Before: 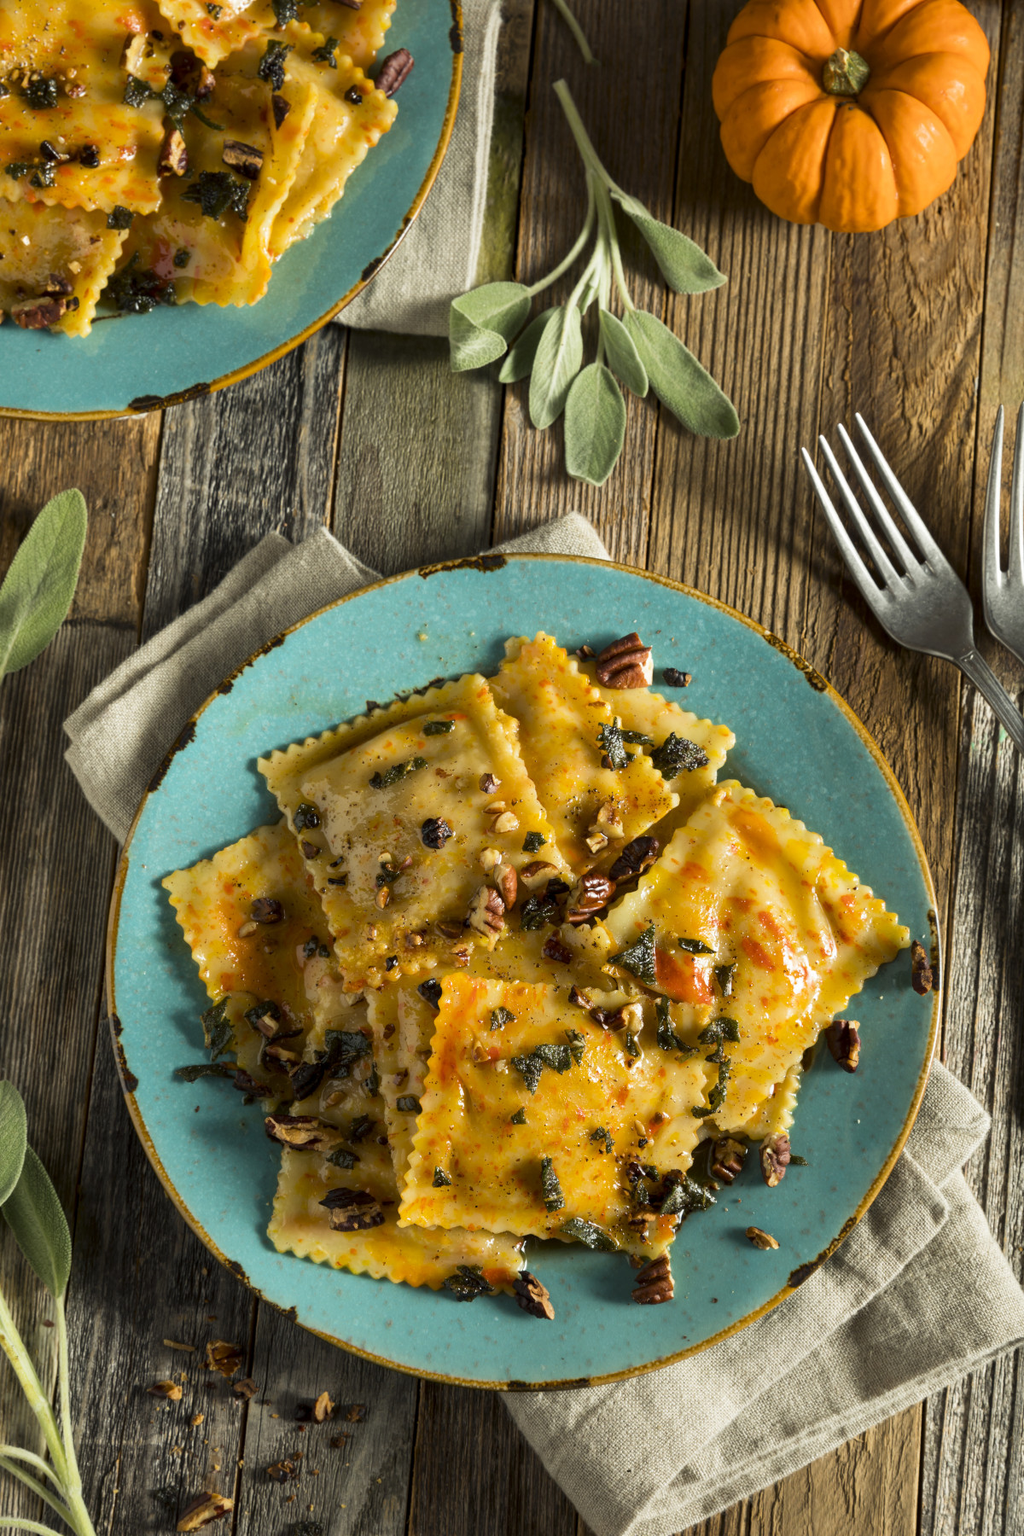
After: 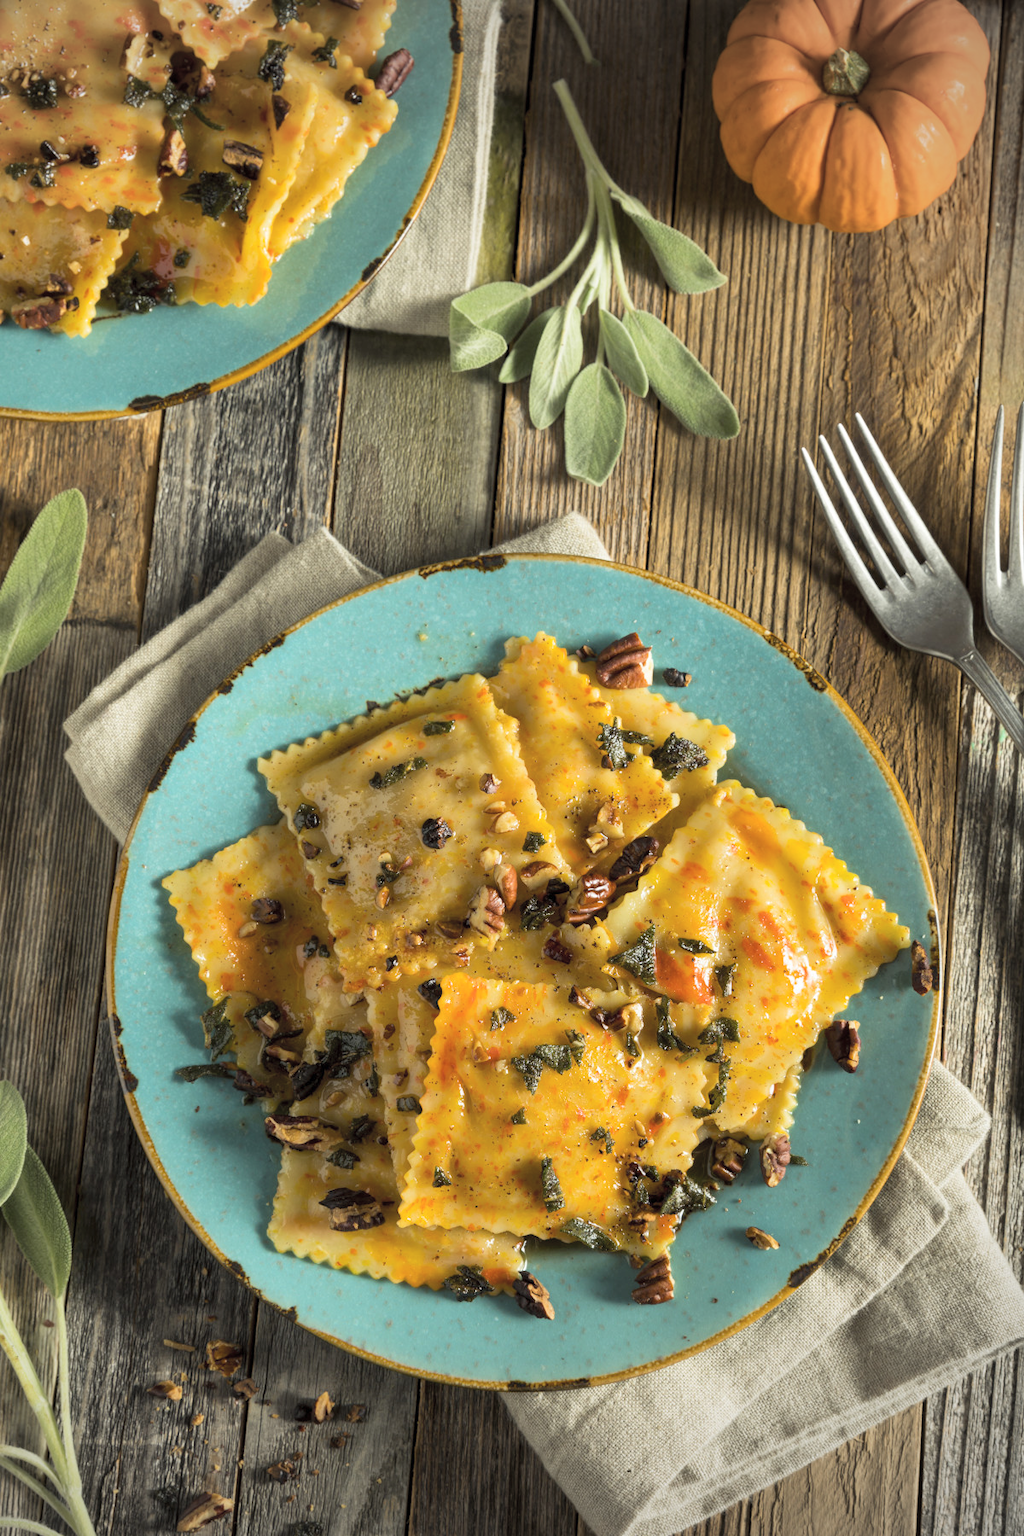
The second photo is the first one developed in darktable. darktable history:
contrast brightness saturation: brightness 0.15
vignetting: center (-0.15, 0.013)
